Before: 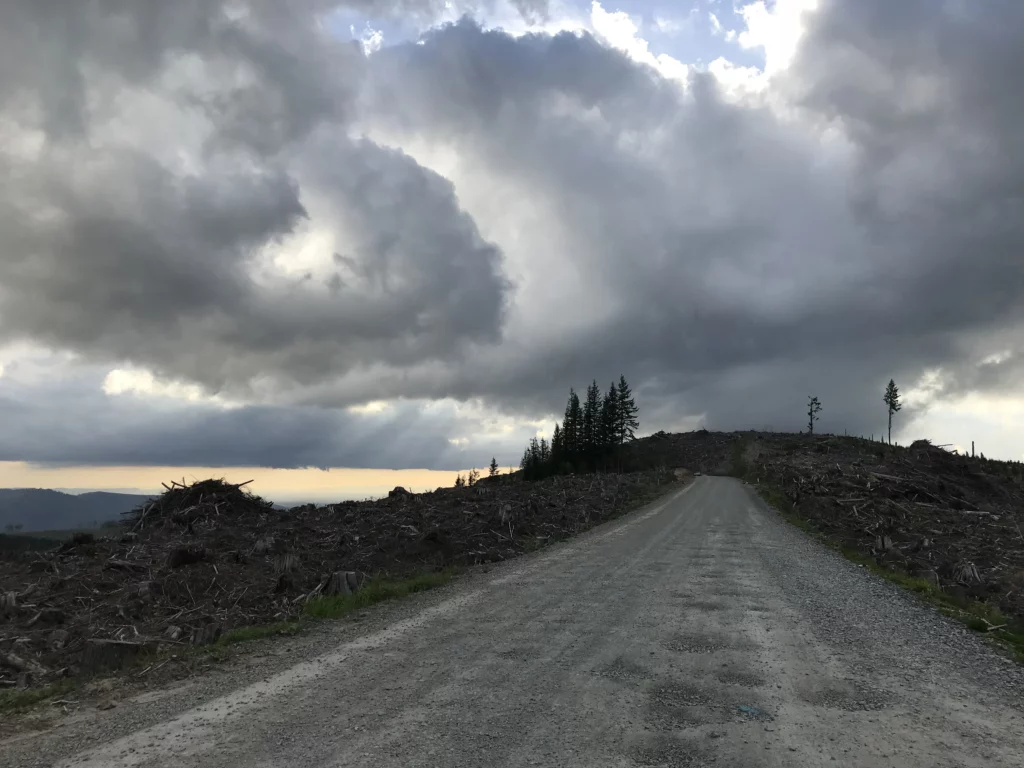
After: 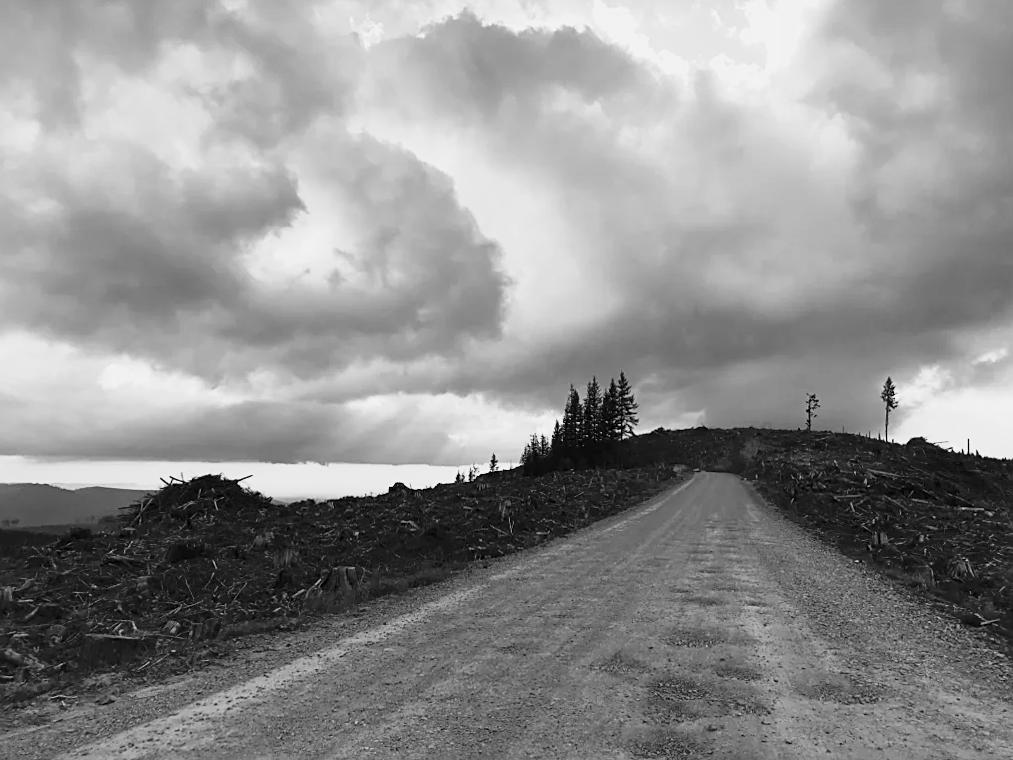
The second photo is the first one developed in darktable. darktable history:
rotate and perspective: rotation 0.174°, lens shift (vertical) 0.013, lens shift (horizontal) 0.019, shear 0.001, automatic cropping original format, crop left 0.007, crop right 0.991, crop top 0.016, crop bottom 0.997
monochrome: on, module defaults
tone curve: curves: ch0 [(0, 0) (0.91, 0.76) (0.997, 0.913)], color space Lab, linked channels, preserve colors none
base curve: curves: ch0 [(0, 0) (0.032, 0.037) (0.105, 0.228) (0.435, 0.76) (0.856, 0.983) (1, 1)], preserve colors none
sharpen: on, module defaults
exposure: exposure 0.6 EV, compensate highlight preservation false
